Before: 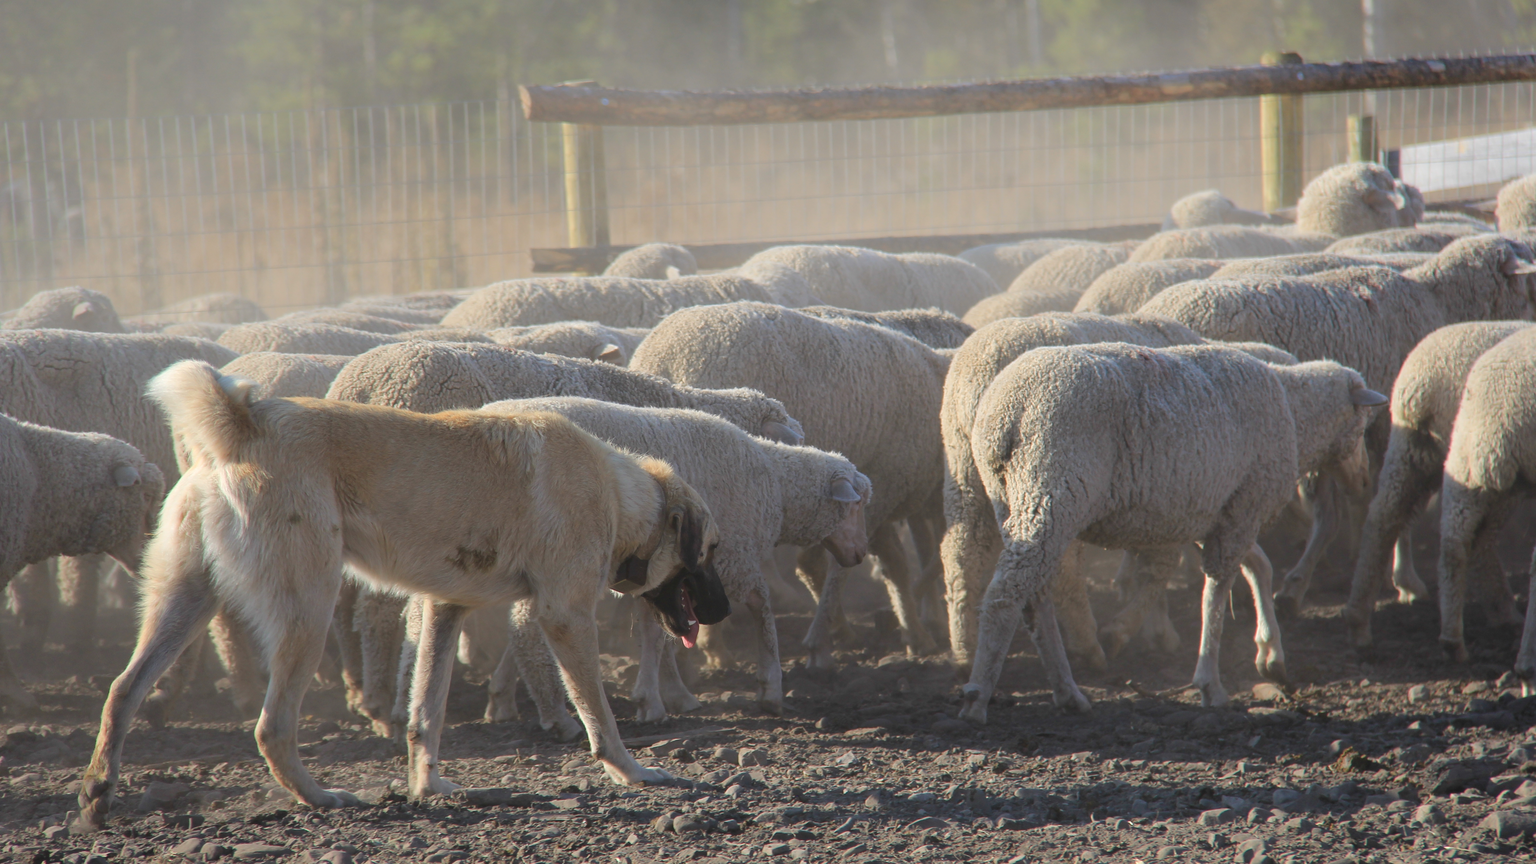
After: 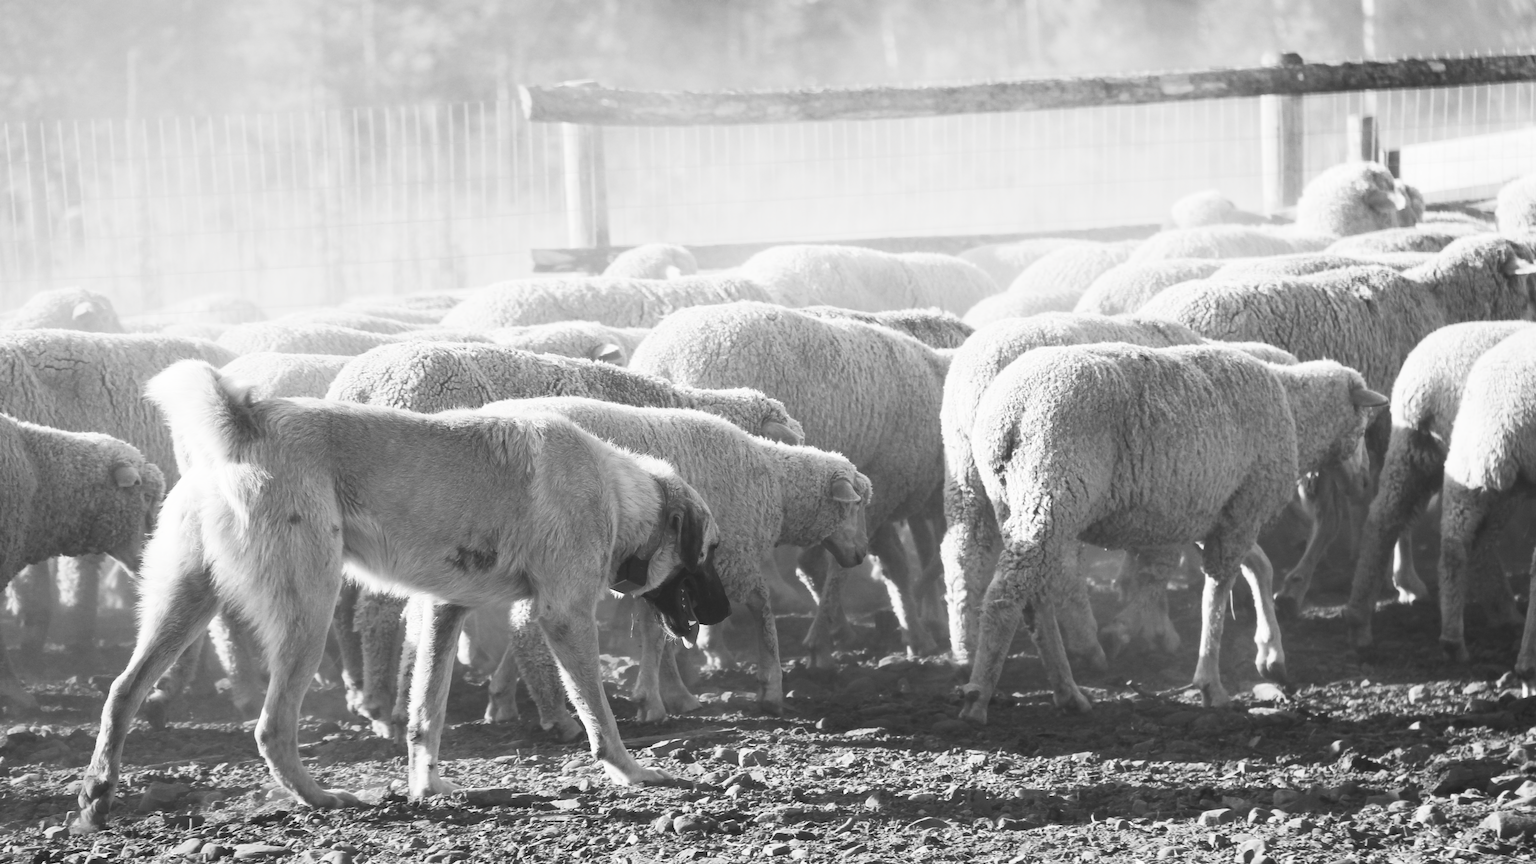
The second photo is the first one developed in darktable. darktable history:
contrast brightness saturation: contrast 0.53, brightness 0.475, saturation -0.988
